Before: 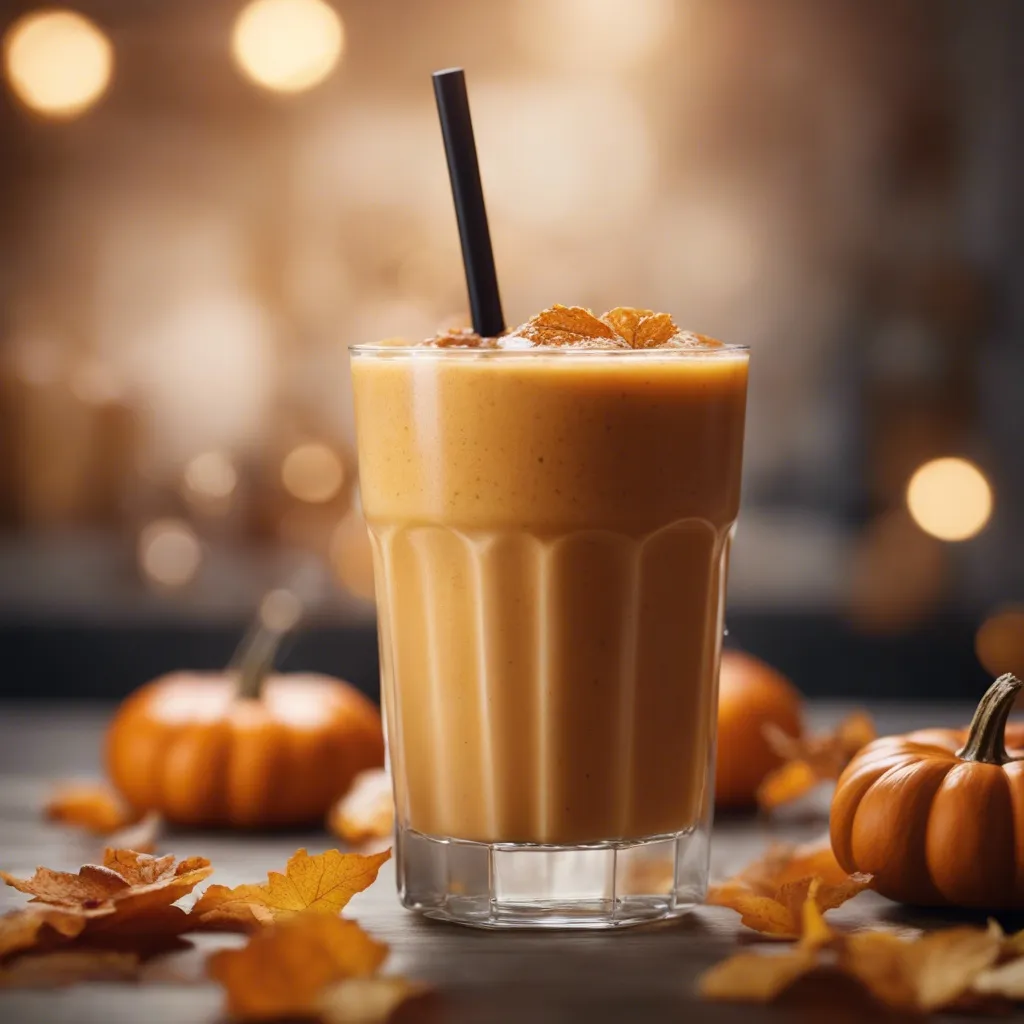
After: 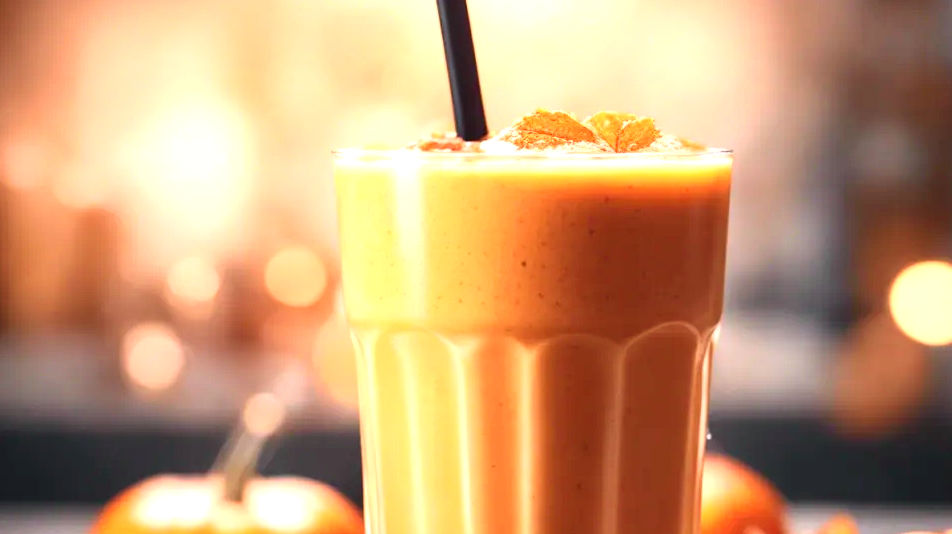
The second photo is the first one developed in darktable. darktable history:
exposure: black level correction 0, exposure 1.3 EV, compensate exposure bias true, compensate highlight preservation false
crop: left 1.744%, top 19.225%, right 5.069%, bottom 28.357%
tone curve: curves: ch0 [(0, 0.01) (0.037, 0.032) (0.131, 0.108) (0.275, 0.258) (0.483, 0.512) (0.61, 0.661) (0.696, 0.76) (0.792, 0.867) (0.911, 0.955) (0.997, 0.995)]; ch1 [(0, 0) (0.308, 0.268) (0.425, 0.383) (0.503, 0.502) (0.529, 0.543) (0.706, 0.754) (0.869, 0.907) (1, 1)]; ch2 [(0, 0) (0.228, 0.196) (0.336, 0.315) (0.399, 0.403) (0.485, 0.487) (0.502, 0.502) (0.525, 0.523) (0.545, 0.552) (0.587, 0.61) (0.636, 0.654) (0.711, 0.729) (0.855, 0.87) (0.998, 0.977)], color space Lab, independent channels, preserve colors none
